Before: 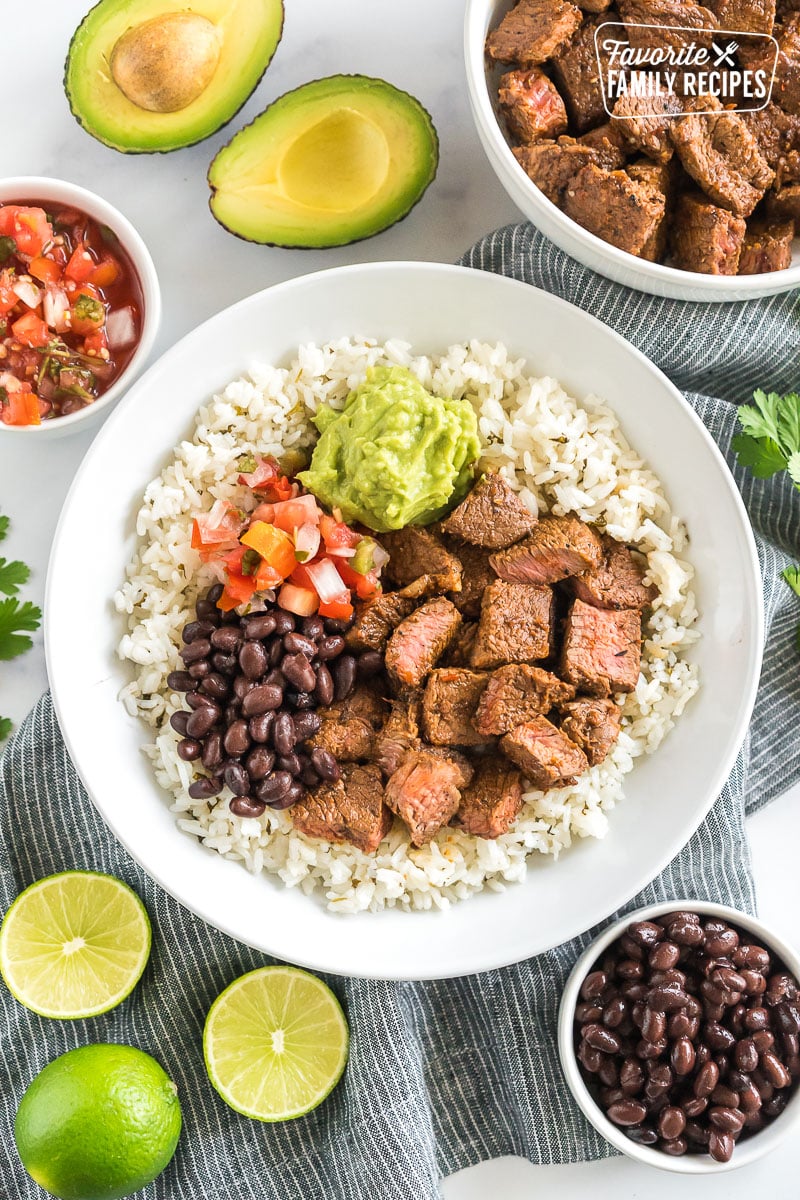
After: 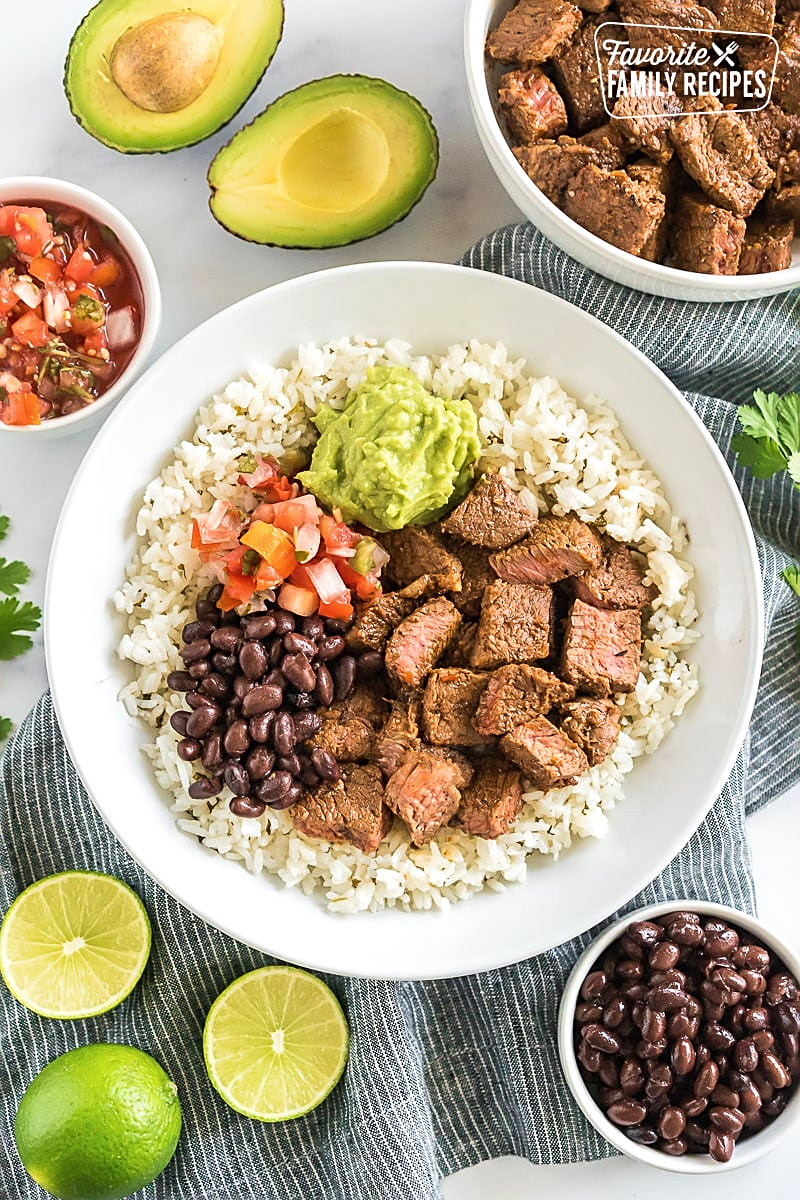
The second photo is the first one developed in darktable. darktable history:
sharpen: on, module defaults
contrast brightness saturation: saturation -0.04
velvia: on, module defaults
